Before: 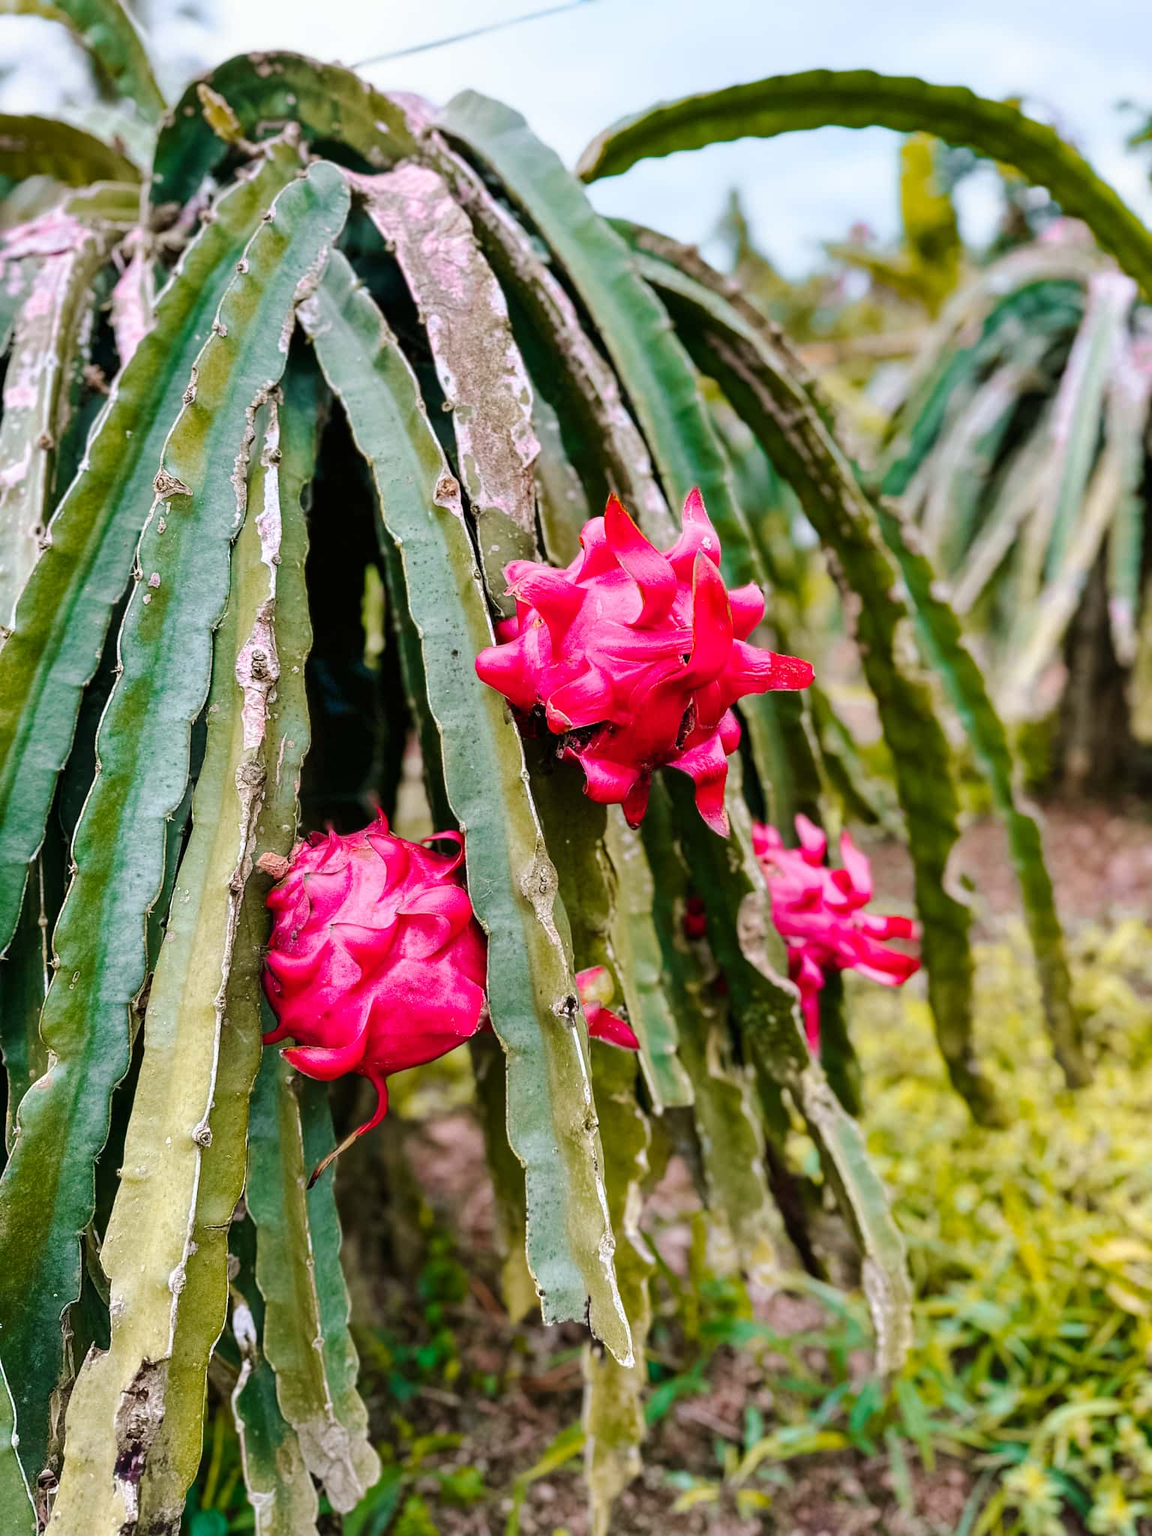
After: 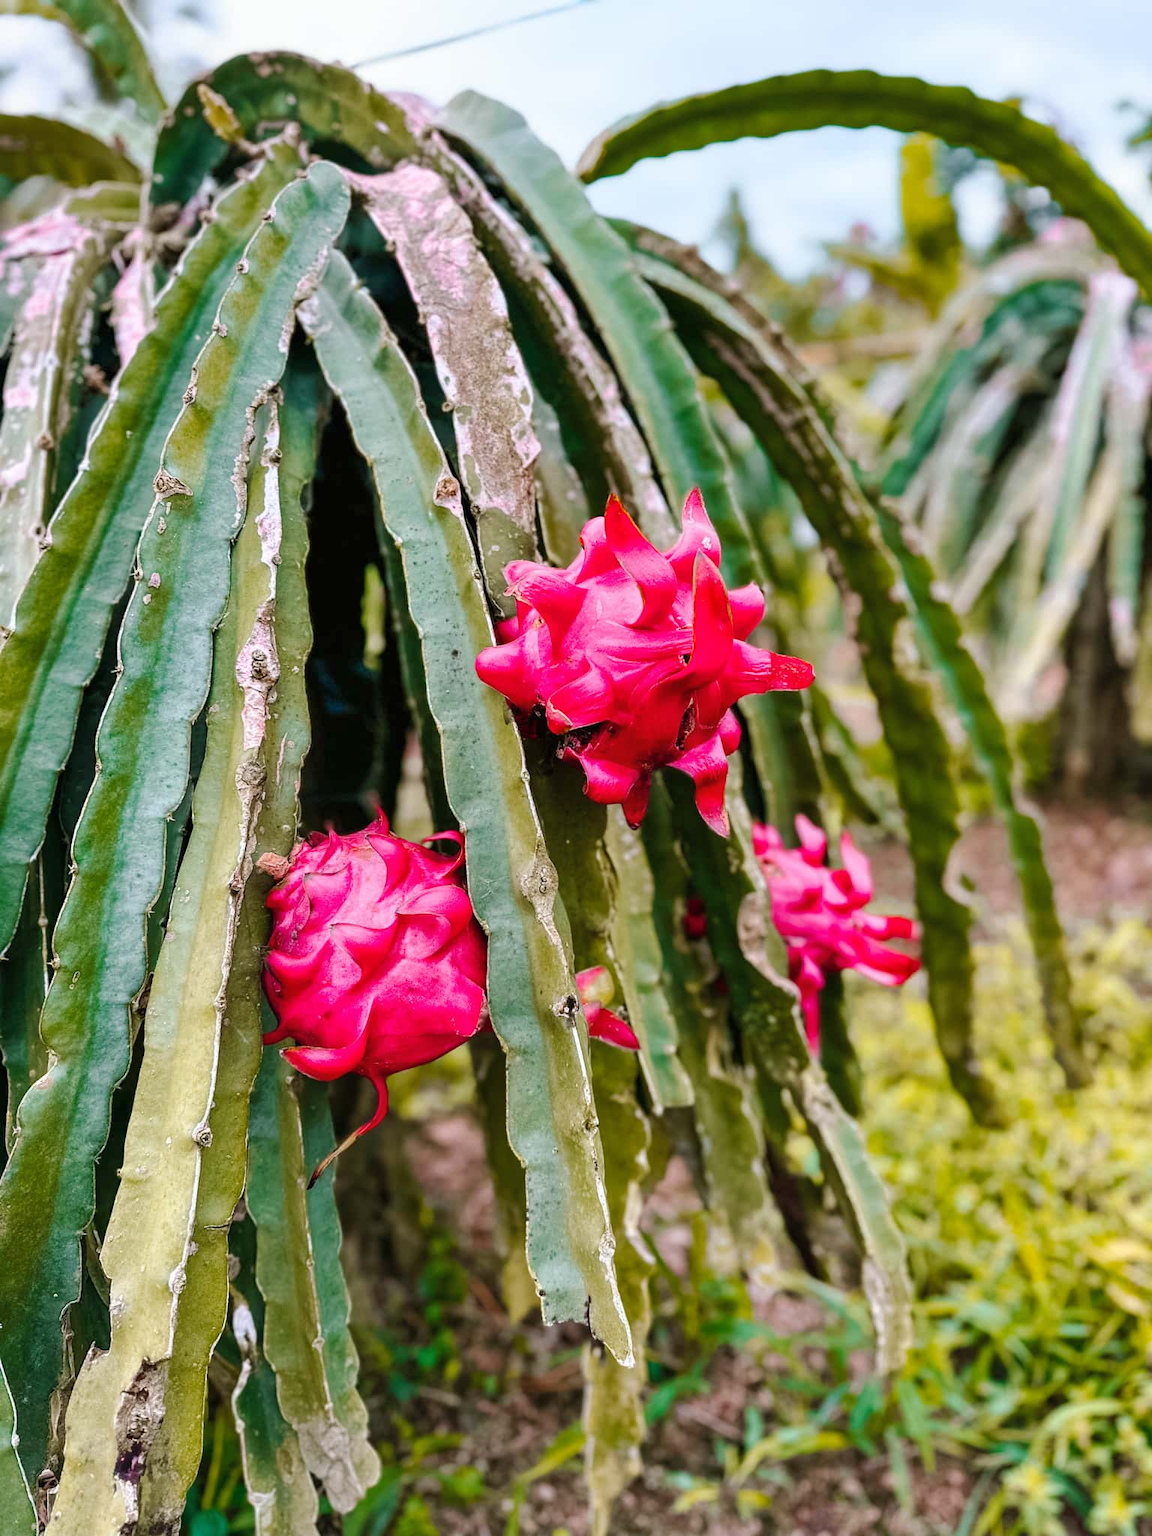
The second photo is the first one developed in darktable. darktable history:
shadows and highlights: shadows 43.33, highlights 7.05
